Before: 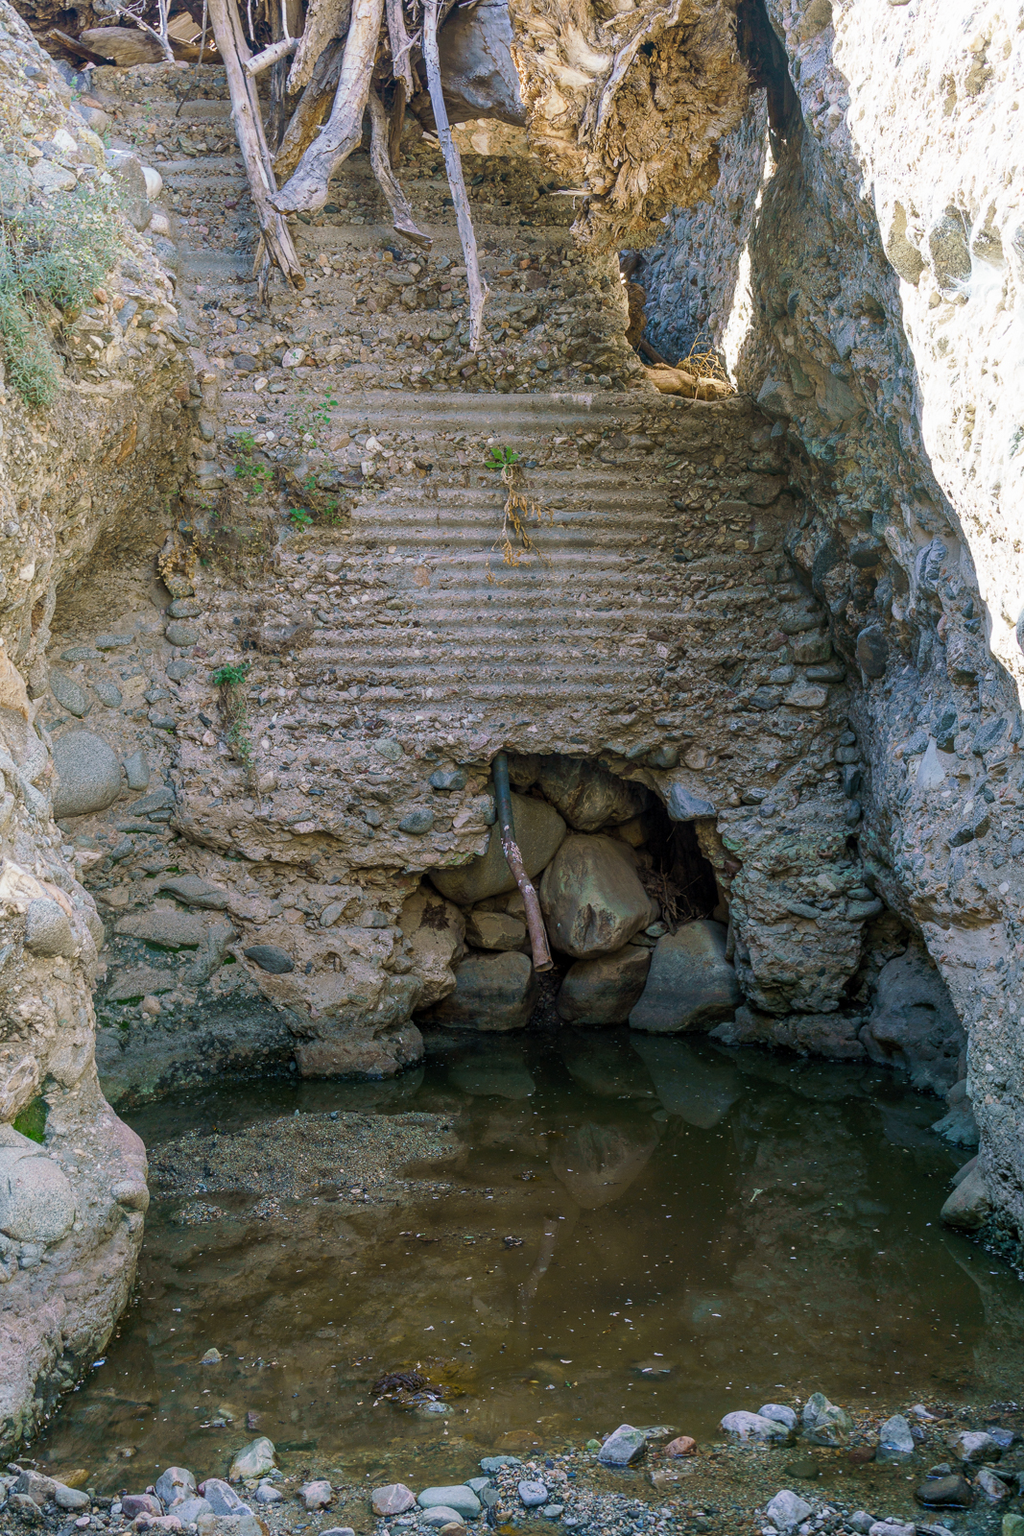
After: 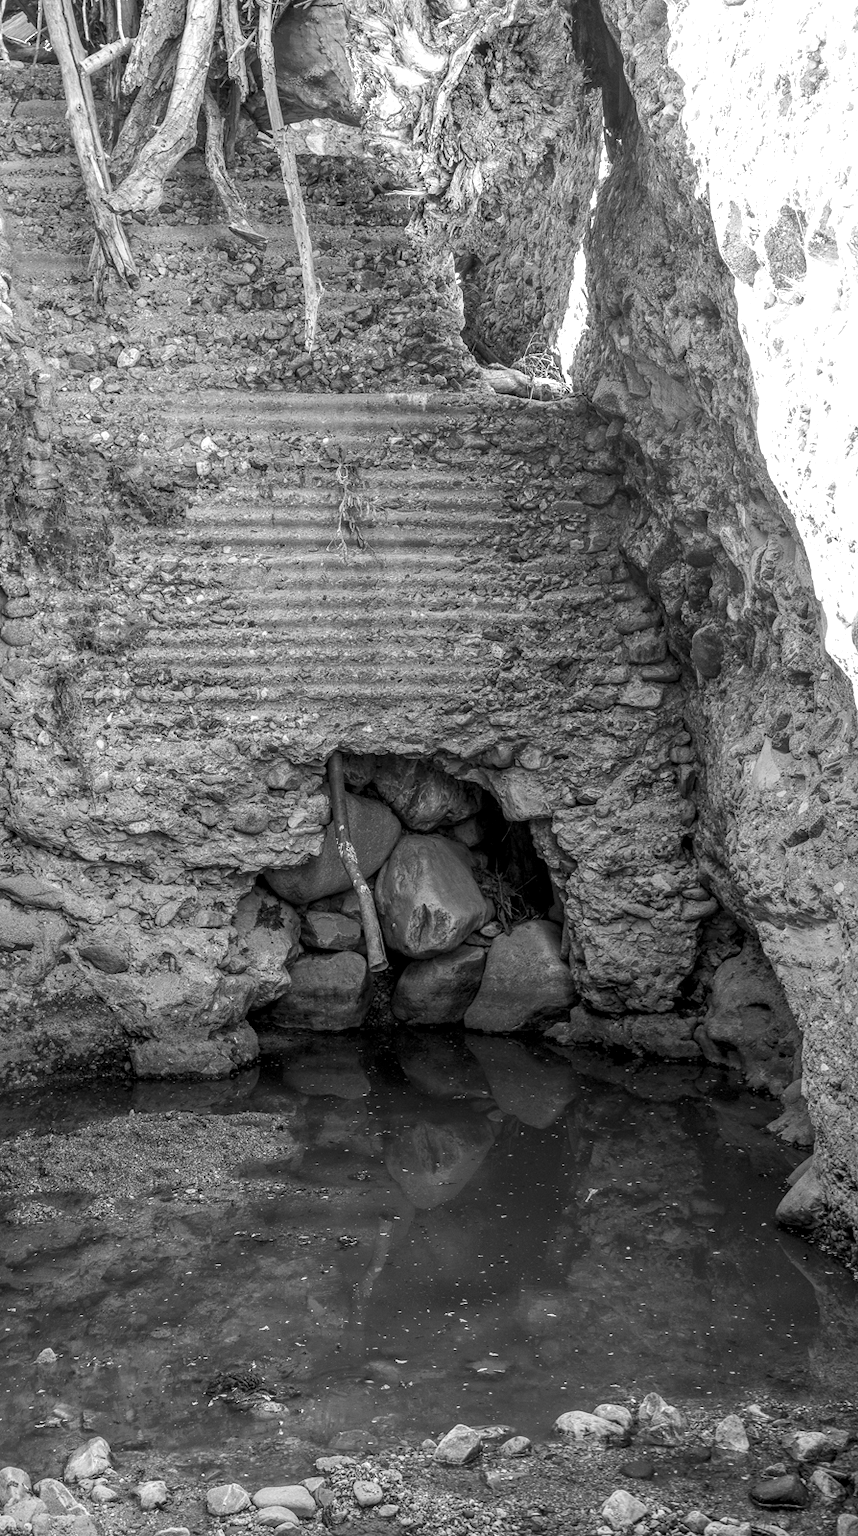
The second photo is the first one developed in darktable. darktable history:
crop: left 16.145%
exposure: black level correction 0, exposure 0.7 EV, compensate exposure bias true, compensate highlight preservation false
monochrome: a 26.22, b 42.67, size 0.8
white balance: red 0.976, blue 1.04
local contrast: detail 130%
